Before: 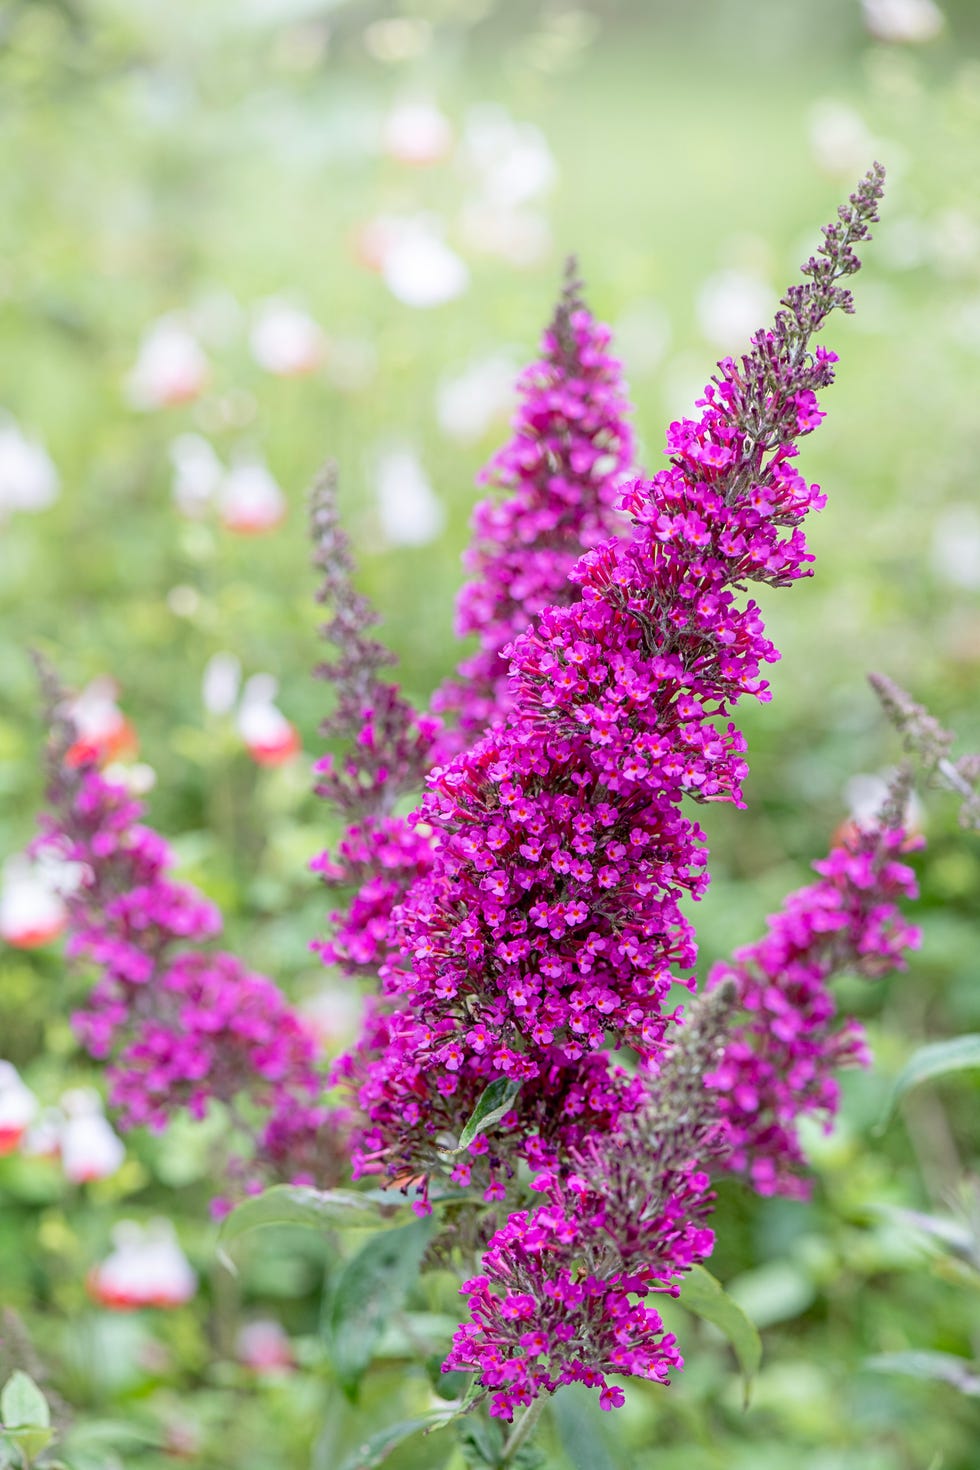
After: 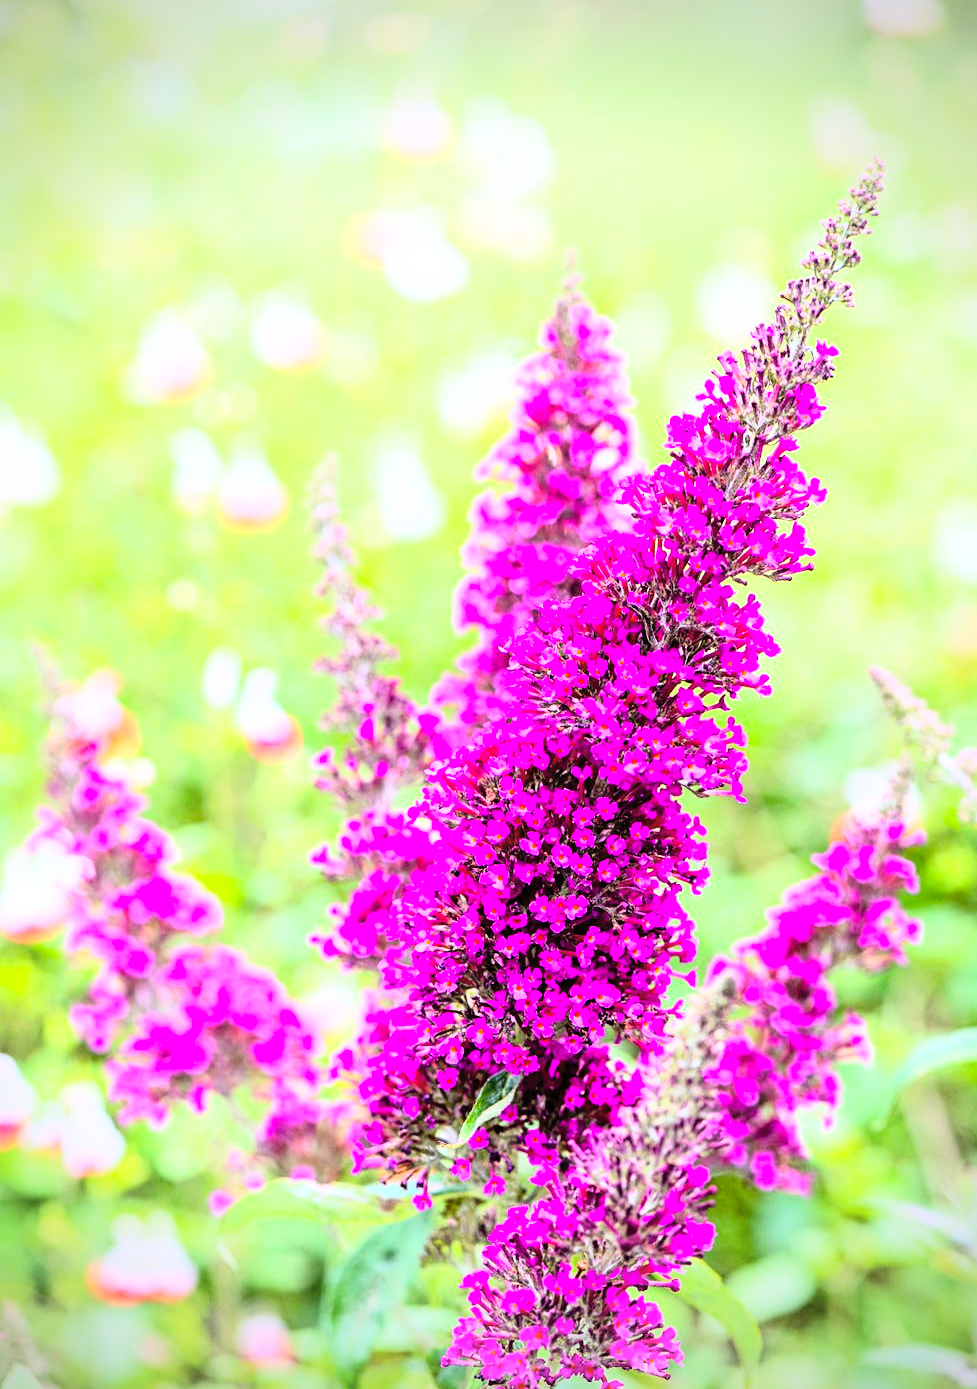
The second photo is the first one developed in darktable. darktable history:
rgb curve: curves: ch0 [(0, 0) (0.21, 0.15) (0.24, 0.21) (0.5, 0.75) (0.75, 0.96) (0.89, 0.99) (1, 1)]; ch1 [(0, 0.02) (0.21, 0.13) (0.25, 0.2) (0.5, 0.67) (0.75, 0.9) (0.89, 0.97) (1, 1)]; ch2 [(0, 0.02) (0.21, 0.13) (0.25, 0.2) (0.5, 0.67) (0.75, 0.9) (0.89, 0.97) (1, 1)], compensate middle gray true
color balance rgb: linear chroma grading › global chroma 33.4%
vignetting: fall-off radius 60.65%
crop: top 0.448%, right 0.264%, bottom 5.045%
contrast brightness saturation: brightness 0.15
local contrast: mode bilateral grid, contrast 15, coarseness 36, detail 105%, midtone range 0.2
